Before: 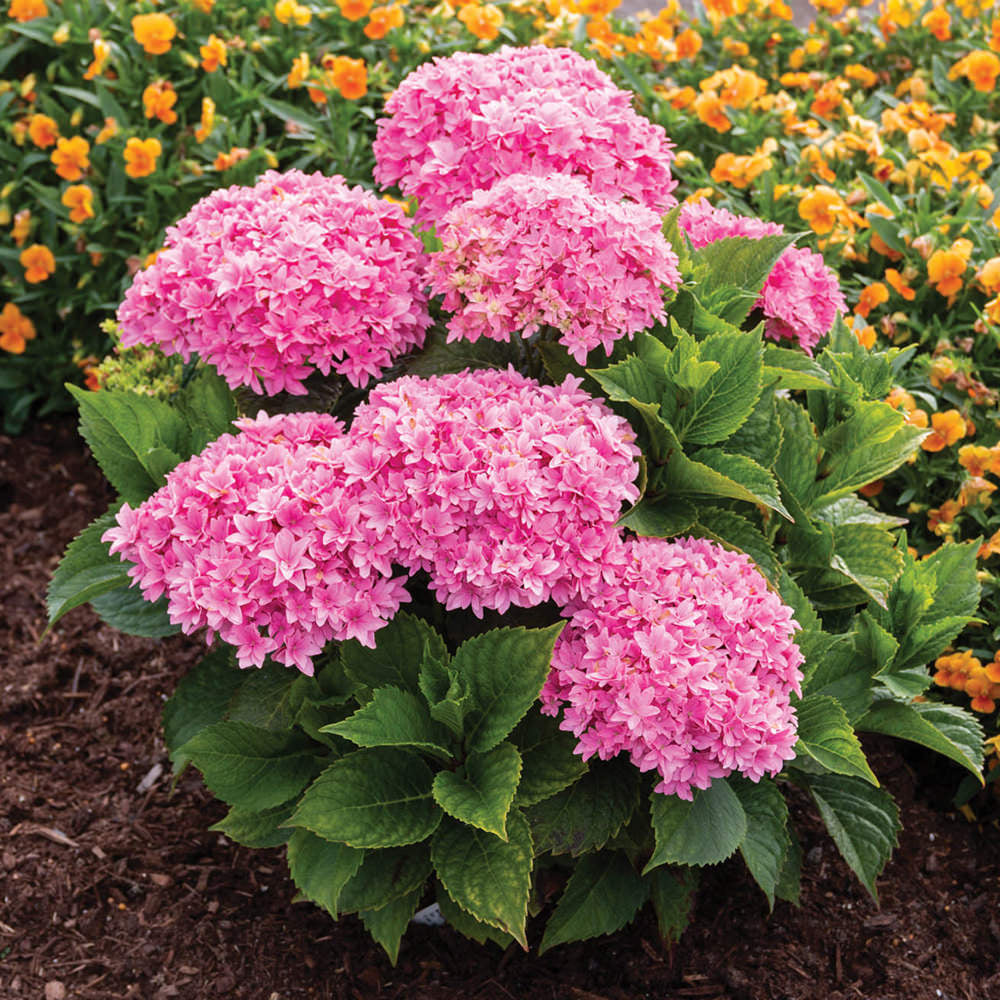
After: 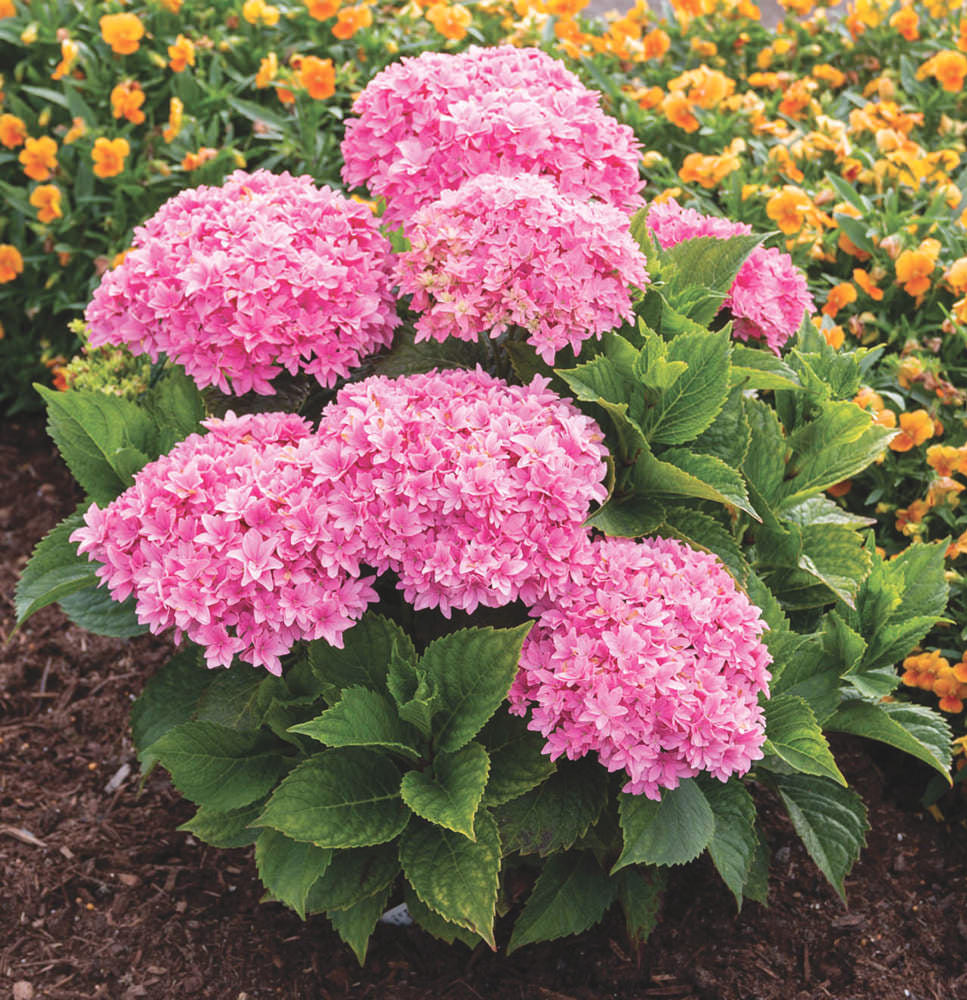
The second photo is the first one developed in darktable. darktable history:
color balance: lift [1.007, 1, 1, 1], gamma [1.097, 1, 1, 1]
crop and rotate: left 3.238%
white balance: emerald 1
